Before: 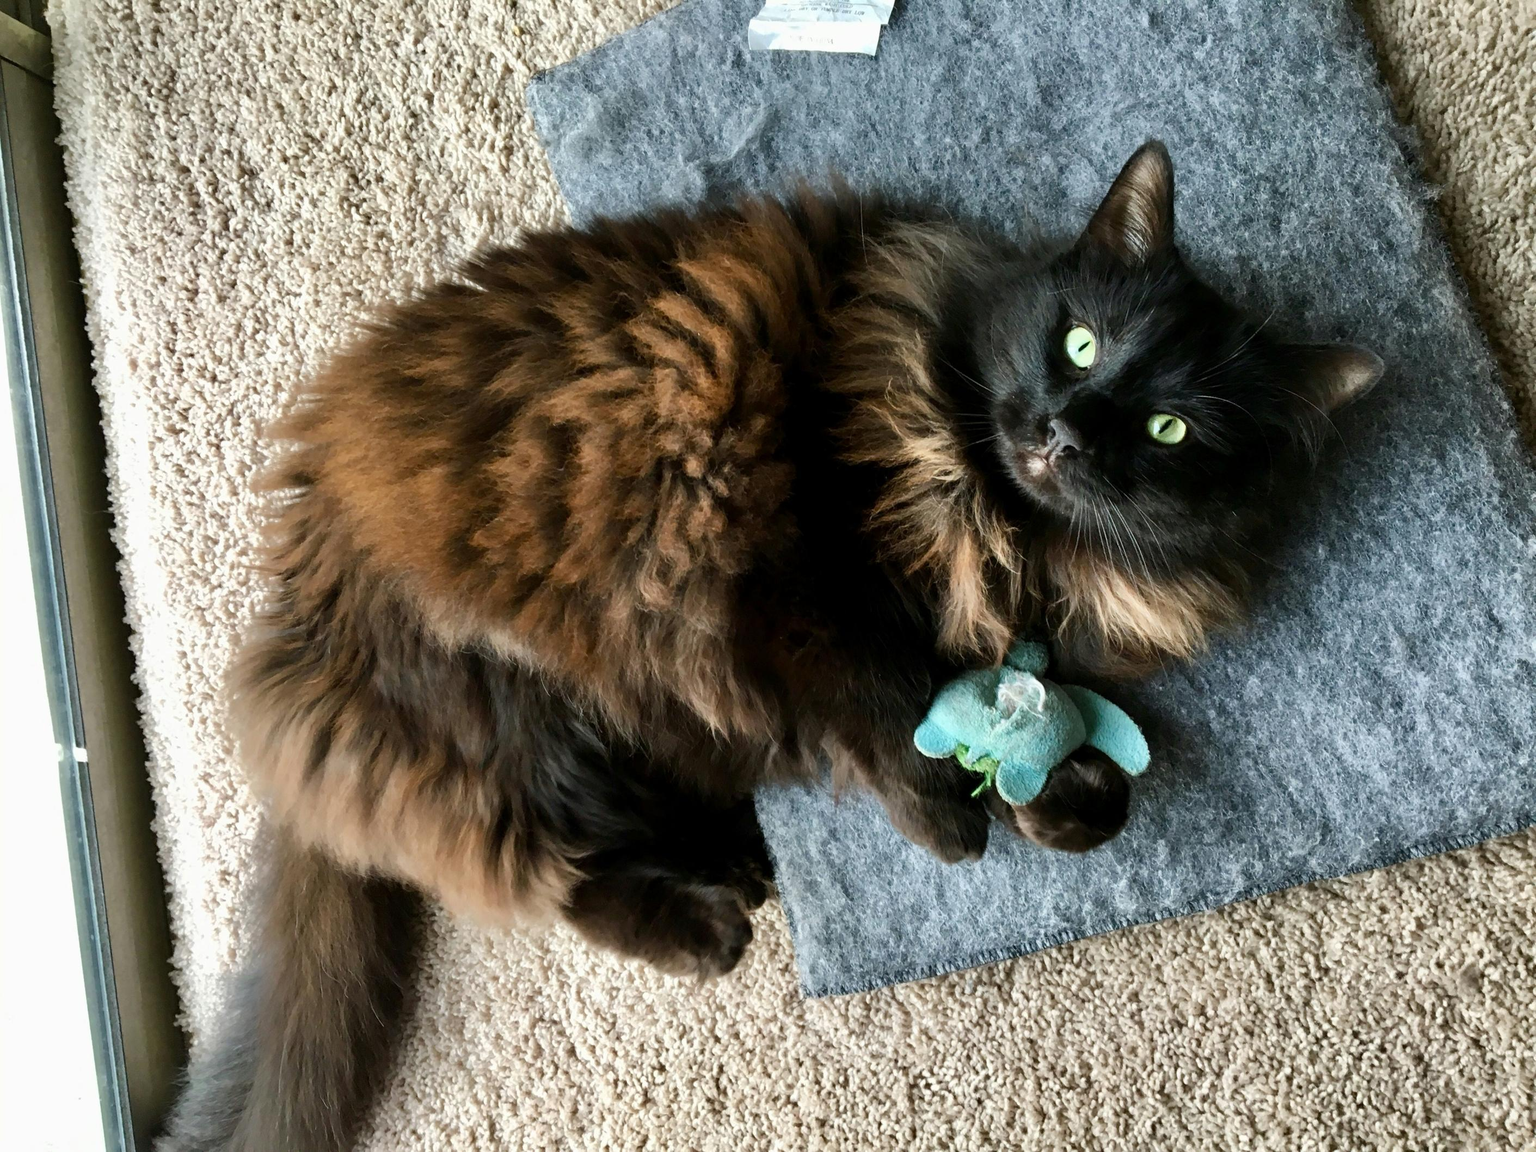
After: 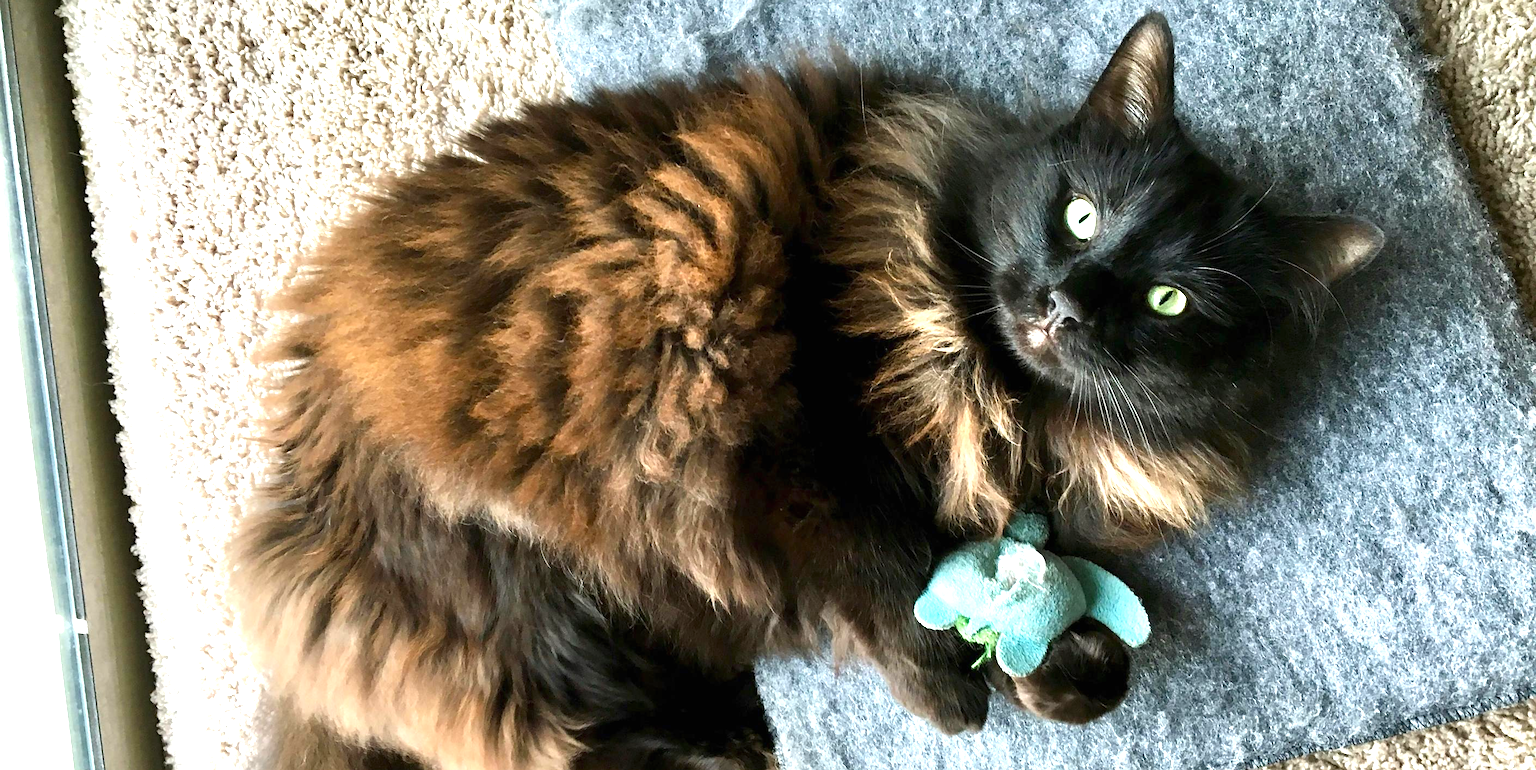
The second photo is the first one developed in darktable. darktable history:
exposure: black level correction 0, exposure 1.106 EV, compensate highlight preservation false
crop: top 11.176%, bottom 21.911%
sharpen: radius 1.469, amount 0.394, threshold 1.43
